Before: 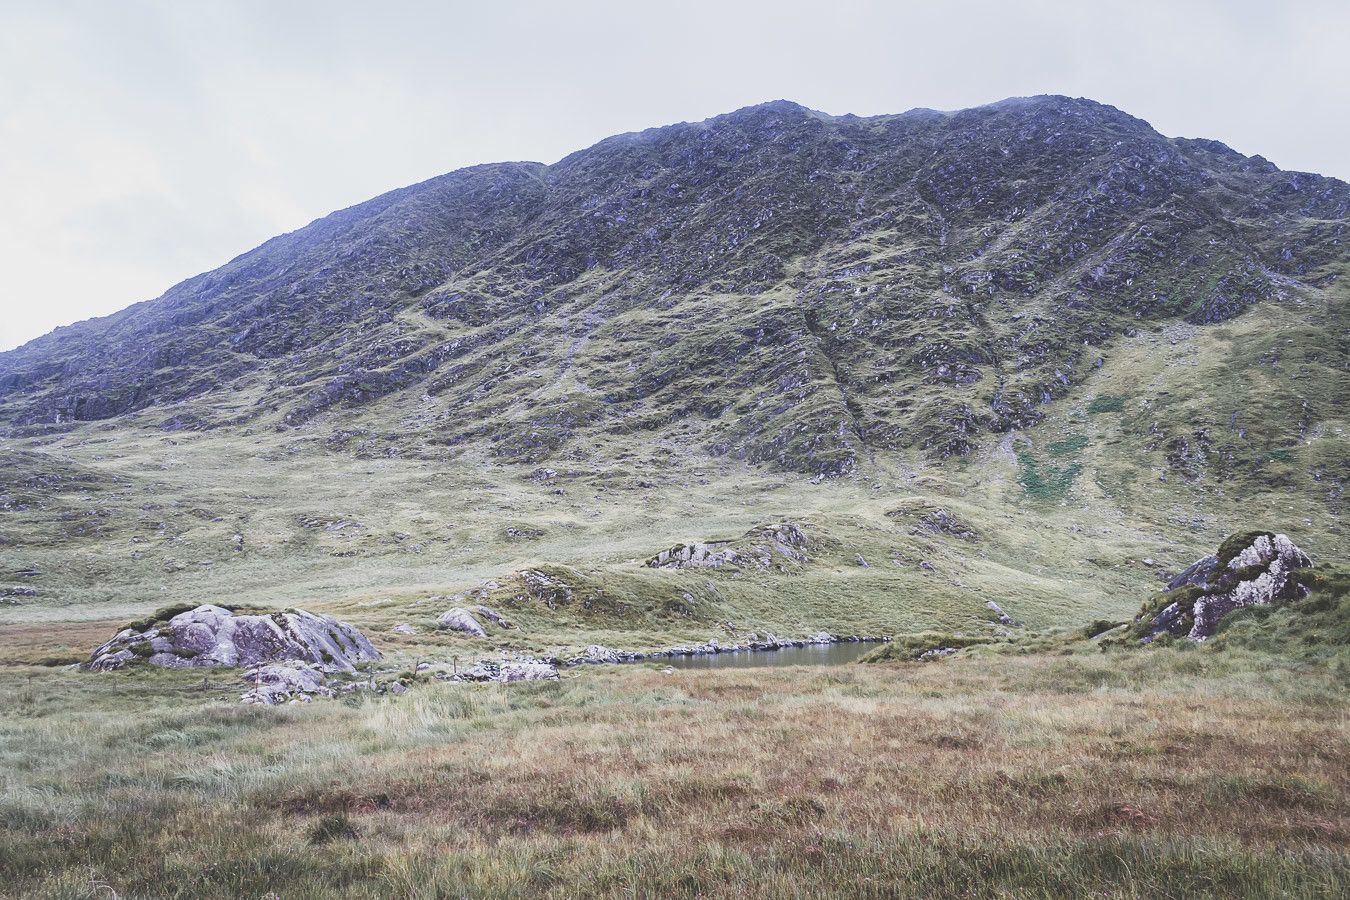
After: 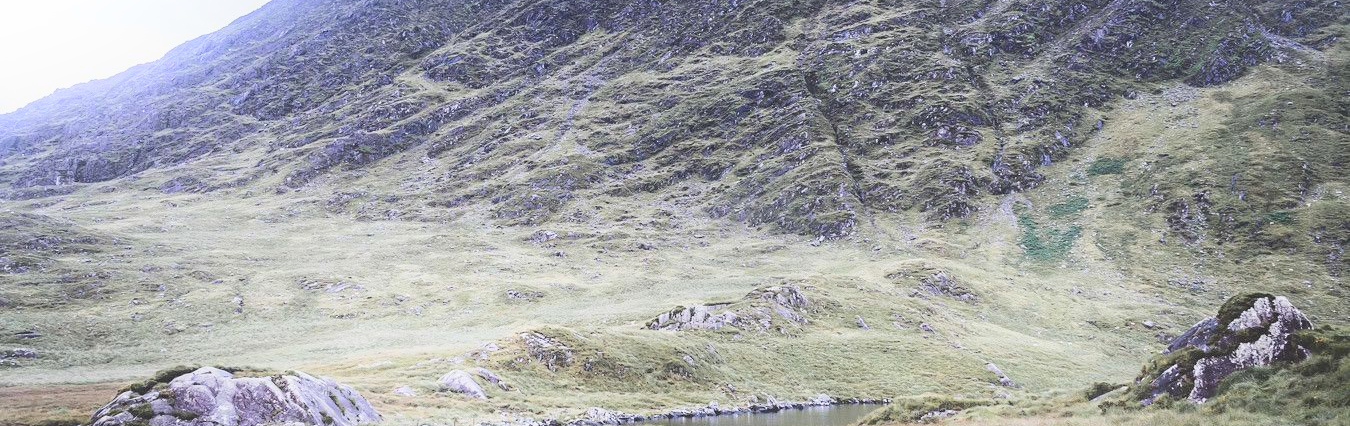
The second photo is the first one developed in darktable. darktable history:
crop and rotate: top 26.492%, bottom 26.101%
contrast brightness saturation: contrast 0.102, brightness 0.036, saturation 0.088
shadows and highlights: shadows -22.16, highlights 99.58, soften with gaussian
